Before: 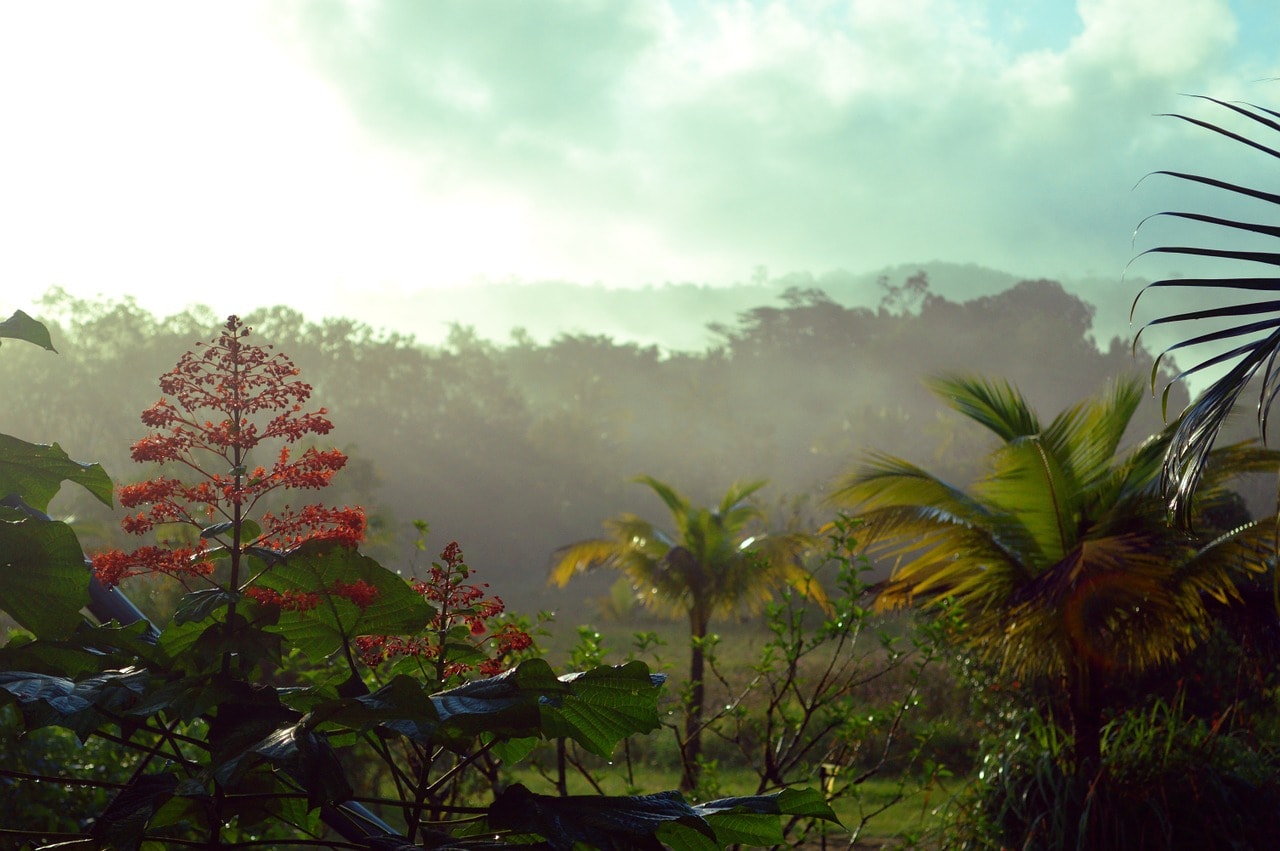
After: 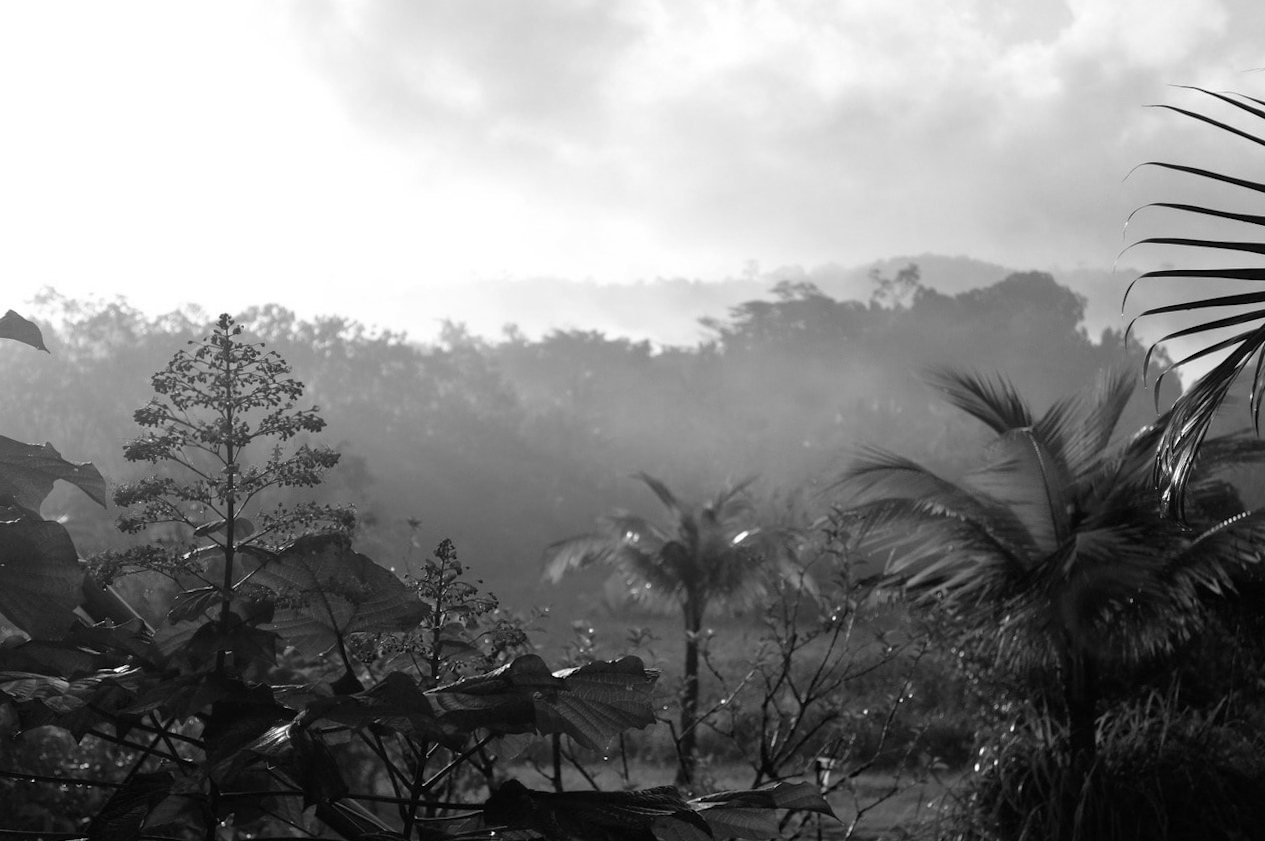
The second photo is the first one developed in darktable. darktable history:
rotate and perspective: rotation -0.45°, automatic cropping original format, crop left 0.008, crop right 0.992, crop top 0.012, crop bottom 0.988
monochrome: on, module defaults
